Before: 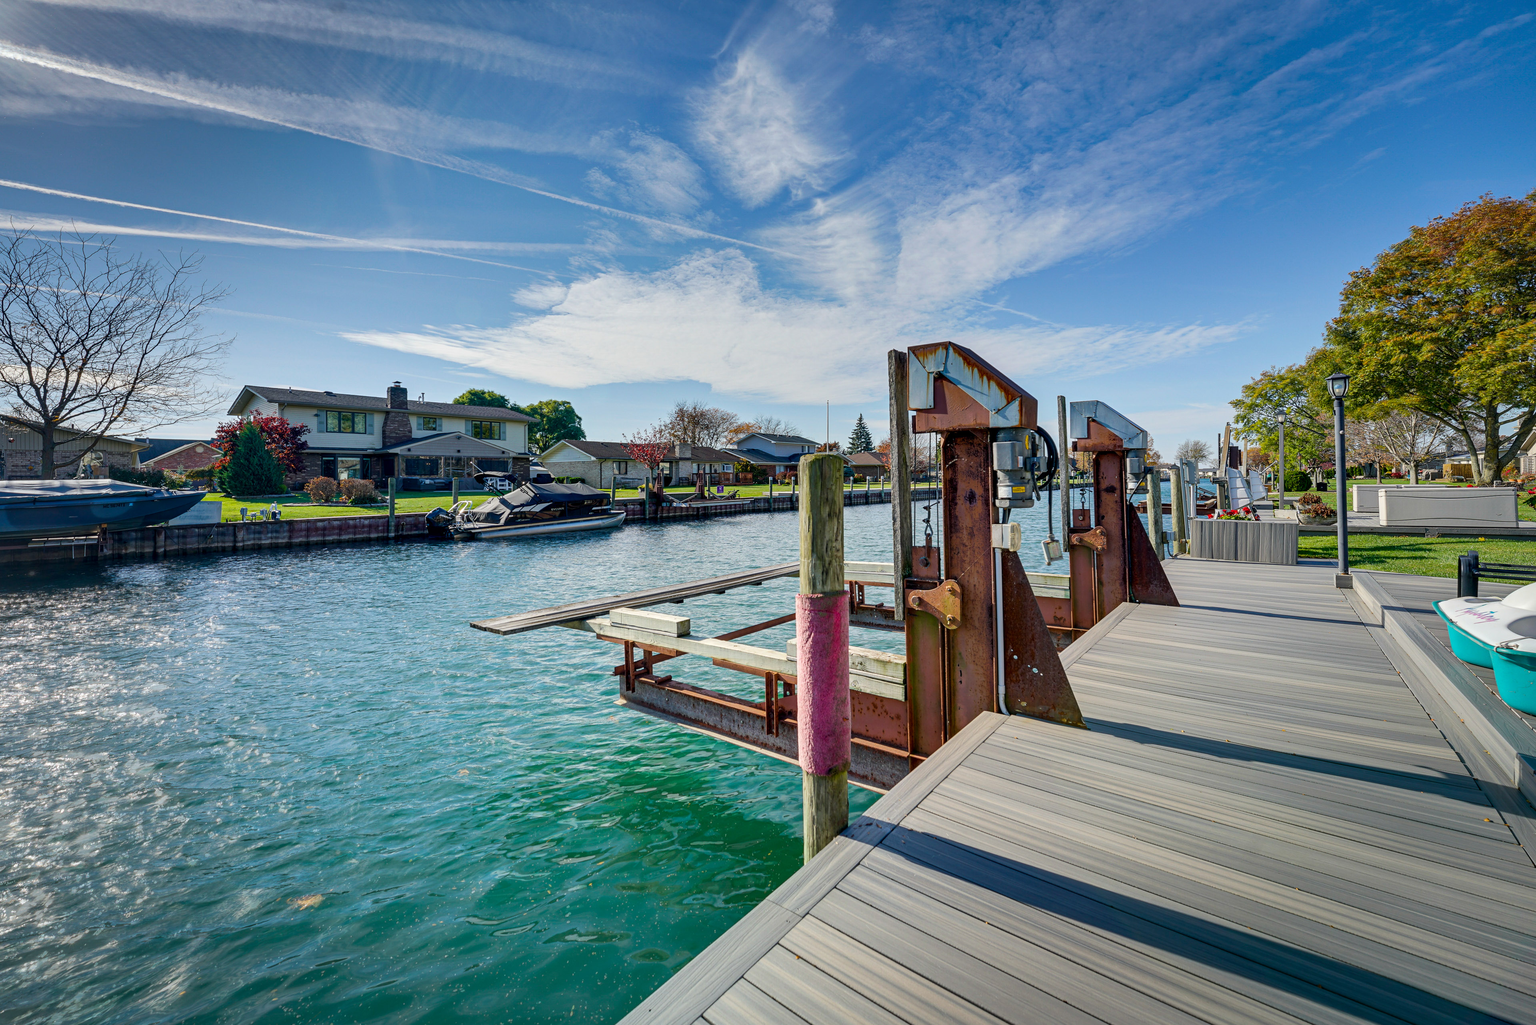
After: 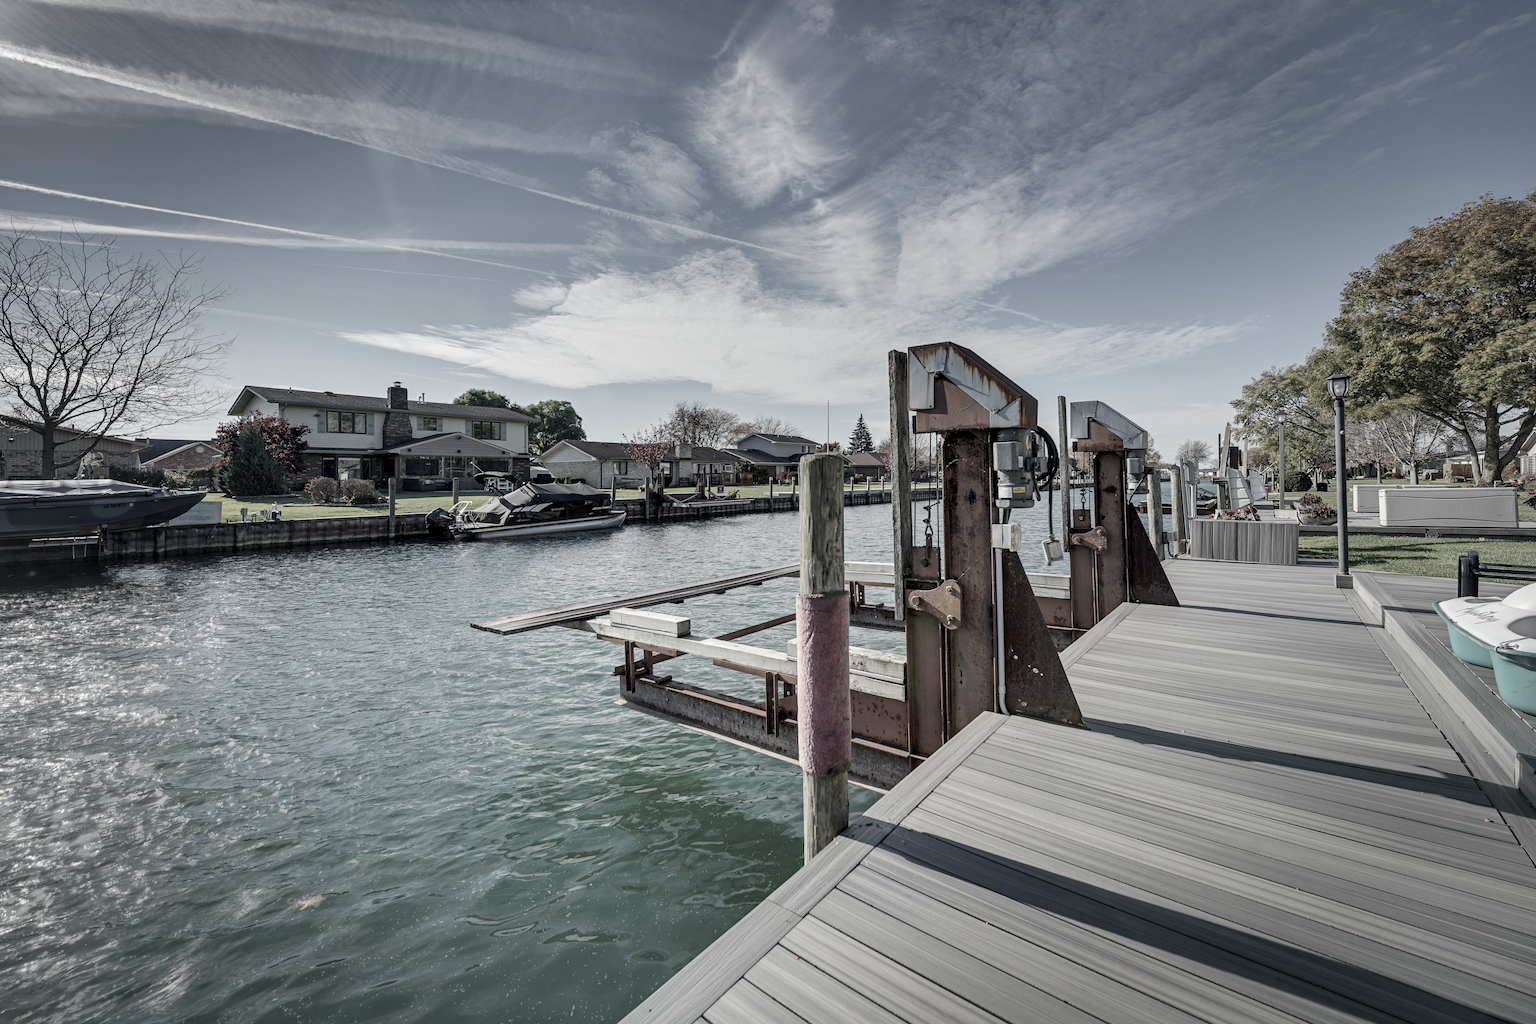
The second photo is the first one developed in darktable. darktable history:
color correction: highlights b* -0.021, saturation 0.268
